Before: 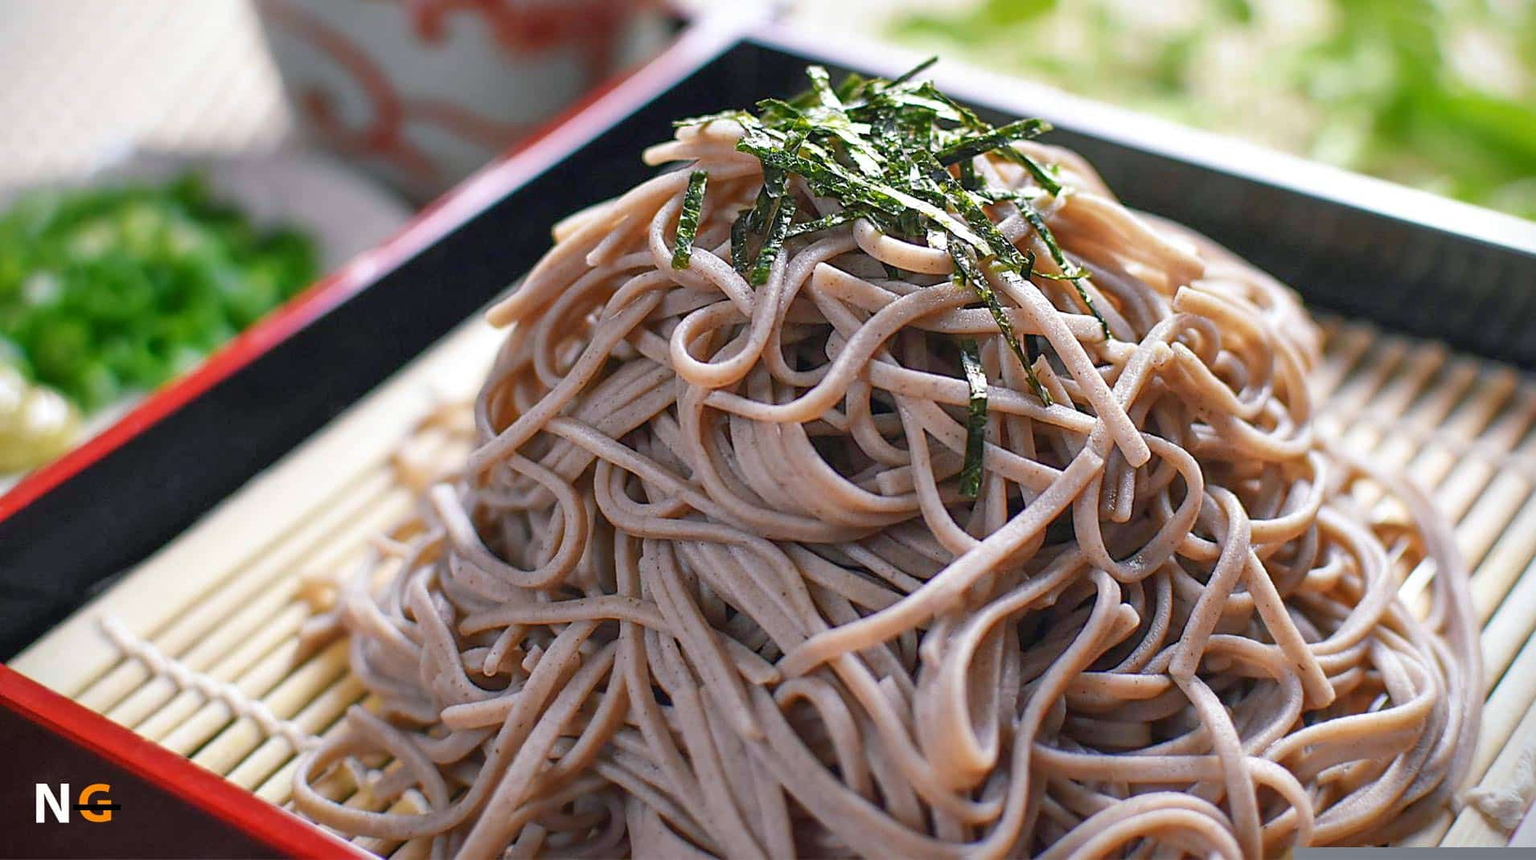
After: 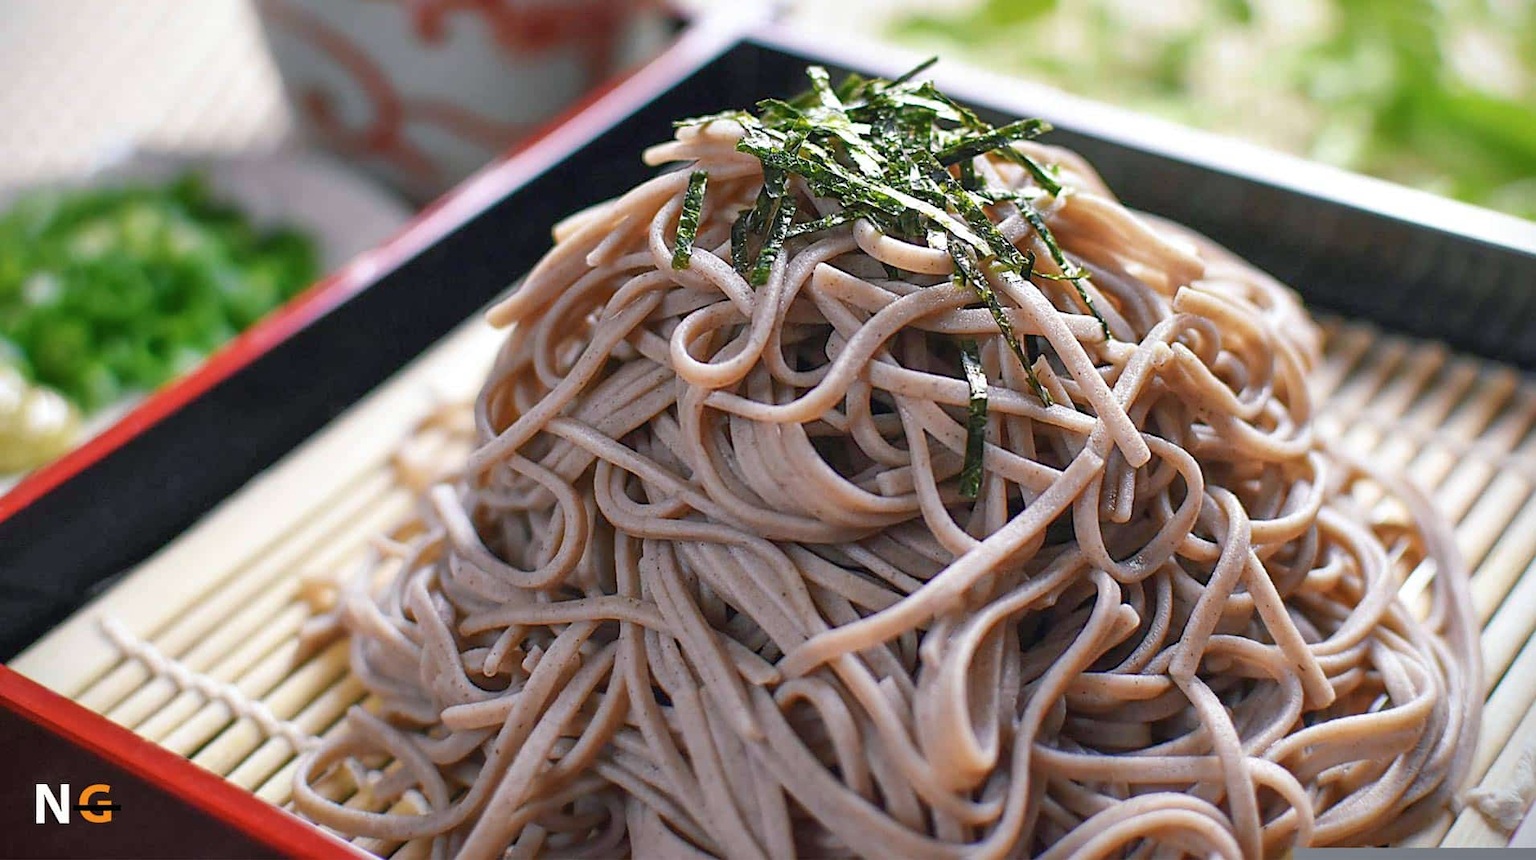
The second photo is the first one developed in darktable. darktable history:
levels: mode automatic, levels [0.062, 0.494, 0.925]
base curve: preserve colors none
contrast brightness saturation: saturation -0.064
